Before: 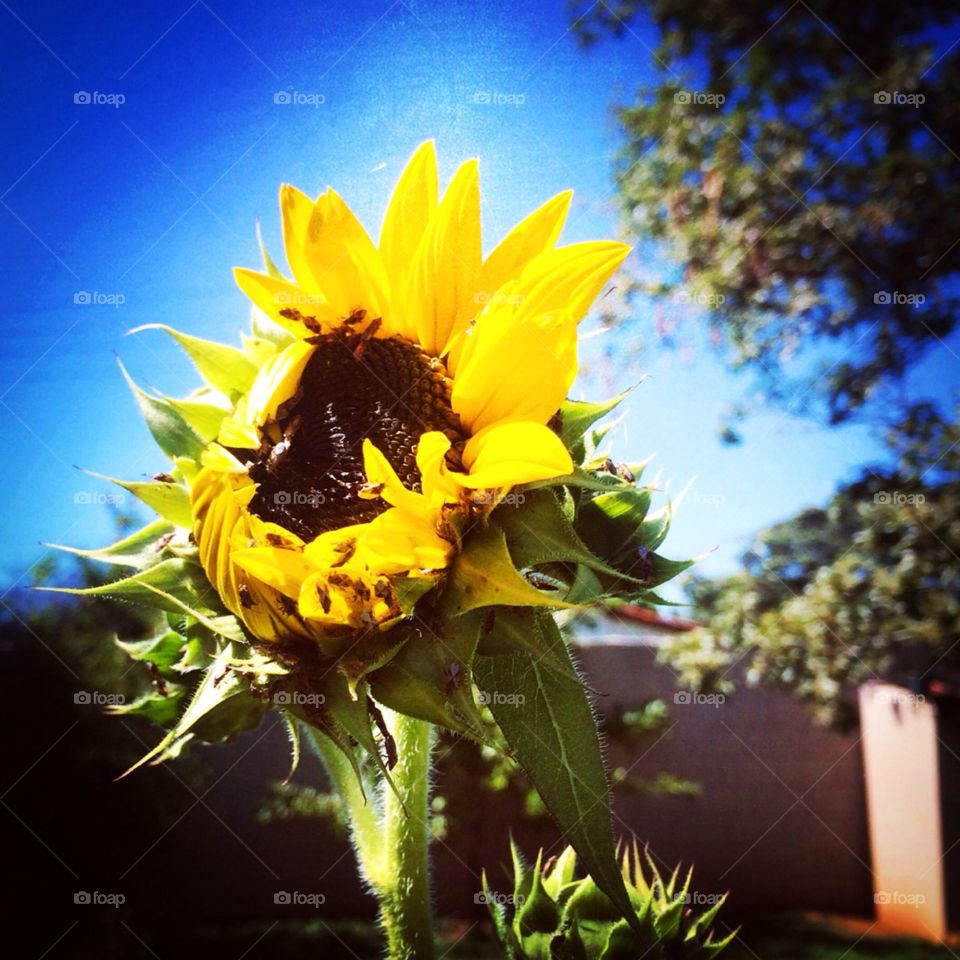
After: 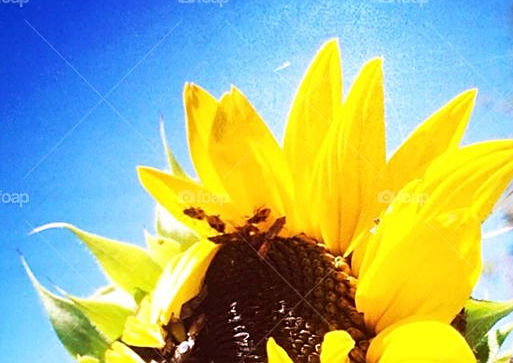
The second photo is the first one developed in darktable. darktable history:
sharpen: on, module defaults
velvia: on, module defaults
crop: left 10.096%, top 10.531%, right 36.395%, bottom 51.58%
